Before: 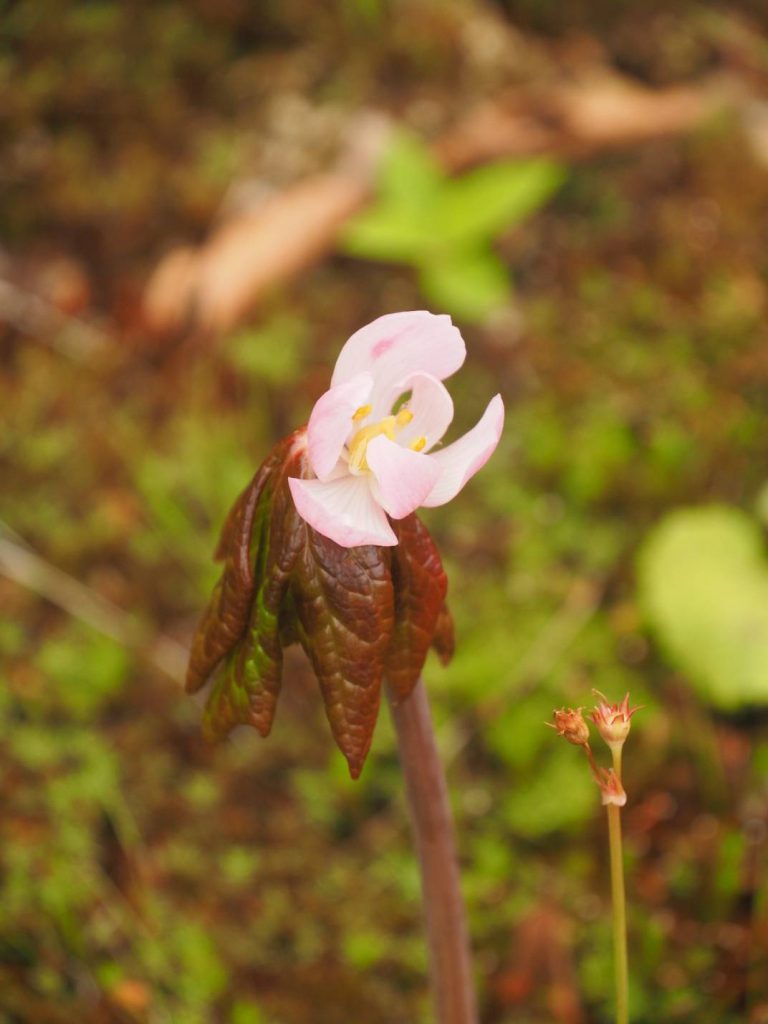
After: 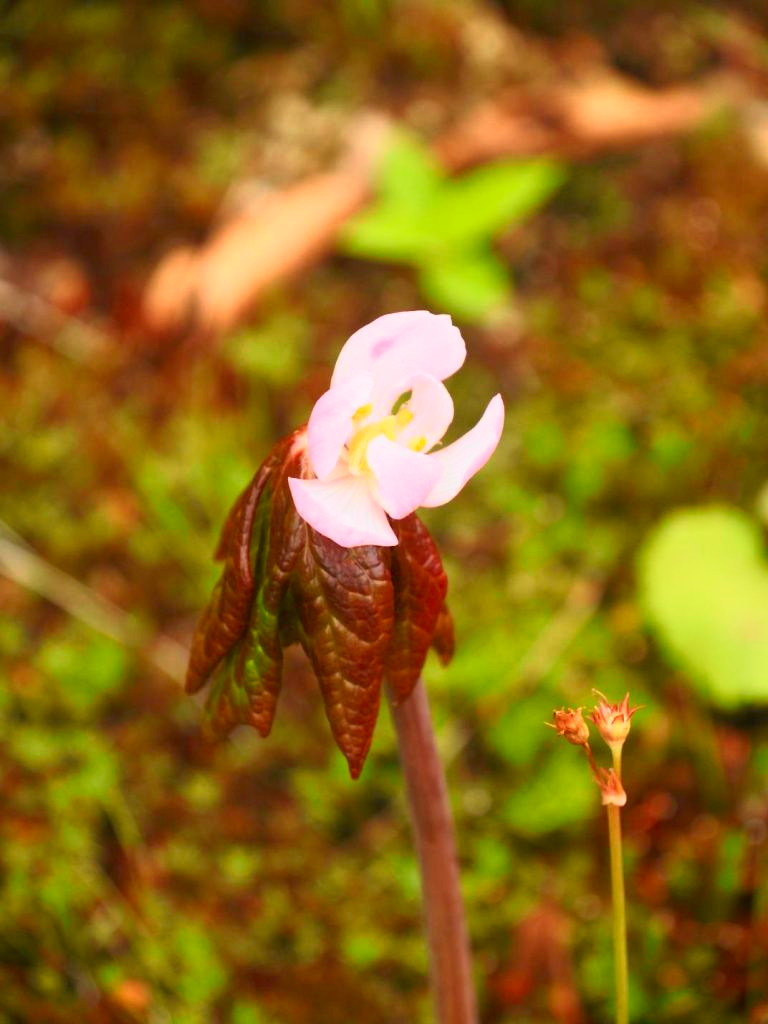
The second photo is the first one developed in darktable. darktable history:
base curve: curves: ch0 [(0, 0) (0.257, 0.25) (0.482, 0.586) (0.757, 0.871) (1, 1)]
tone curve: curves: ch0 [(0, 0) (0.071, 0.047) (0.266, 0.26) (0.491, 0.552) (0.753, 0.818) (1, 0.983)]; ch1 [(0, 0) (0.346, 0.307) (0.408, 0.369) (0.463, 0.443) (0.482, 0.493) (0.502, 0.5) (0.517, 0.518) (0.546, 0.576) (0.588, 0.643) (0.651, 0.709) (1, 1)]; ch2 [(0, 0) (0.346, 0.34) (0.434, 0.46) (0.485, 0.494) (0.5, 0.494) (0.517, 0.503) (0.535, 0.545) (0.583, 0.624) (0.625, 0.678) (1, 1)], color space Lab, independent channels, preserve colors none
